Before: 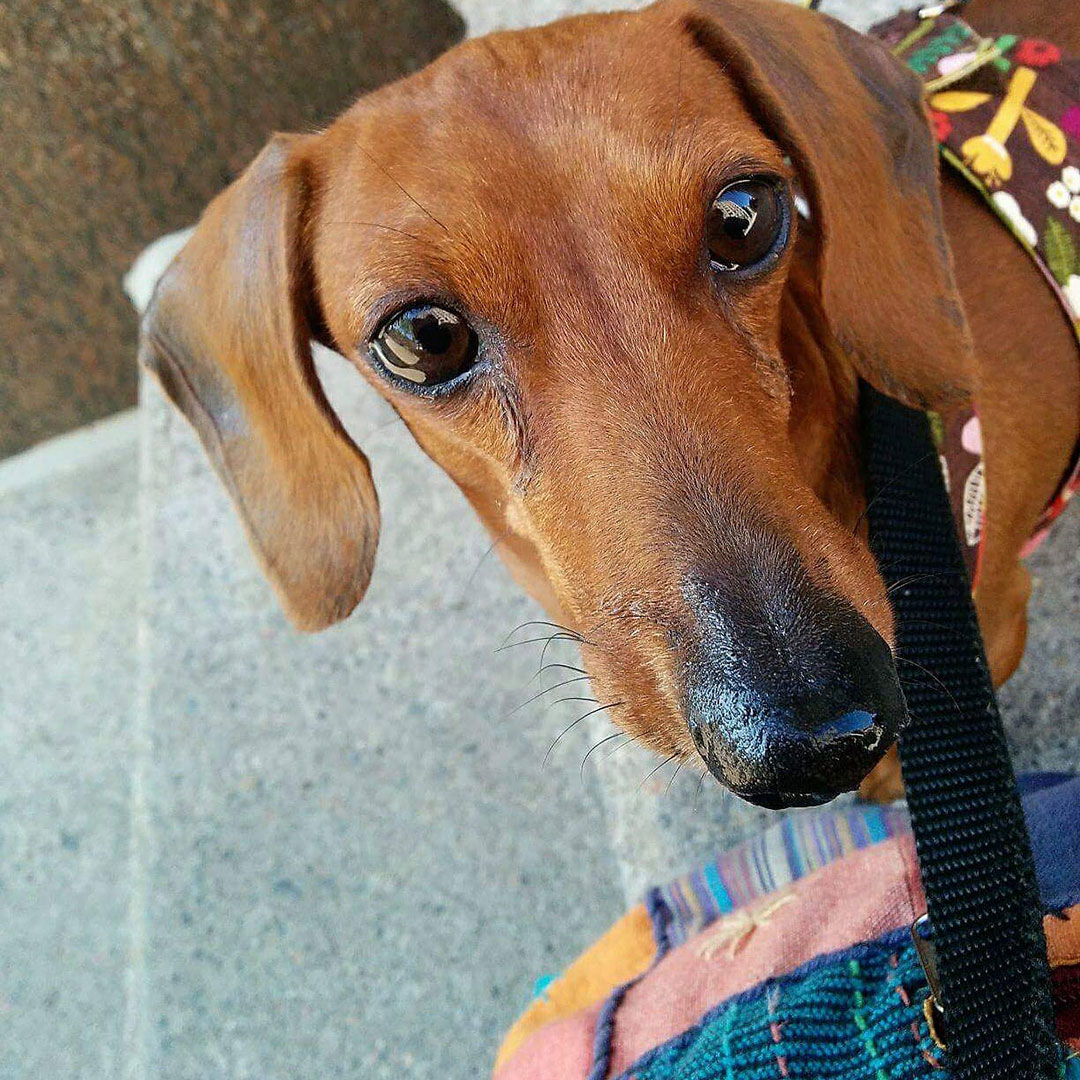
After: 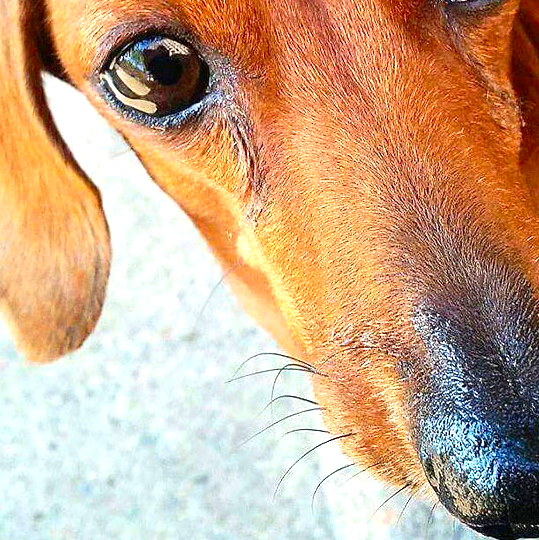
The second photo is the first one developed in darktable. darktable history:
crop: left 25%, top 25%, right 25%, bottom 25%
tone equalizer: on, module defaults
contrast brightness saturation: contrast 0.09, saturation 0.28
exposure: black level correction 0, exposure 0.9 EV, compensate highlight preservation false
